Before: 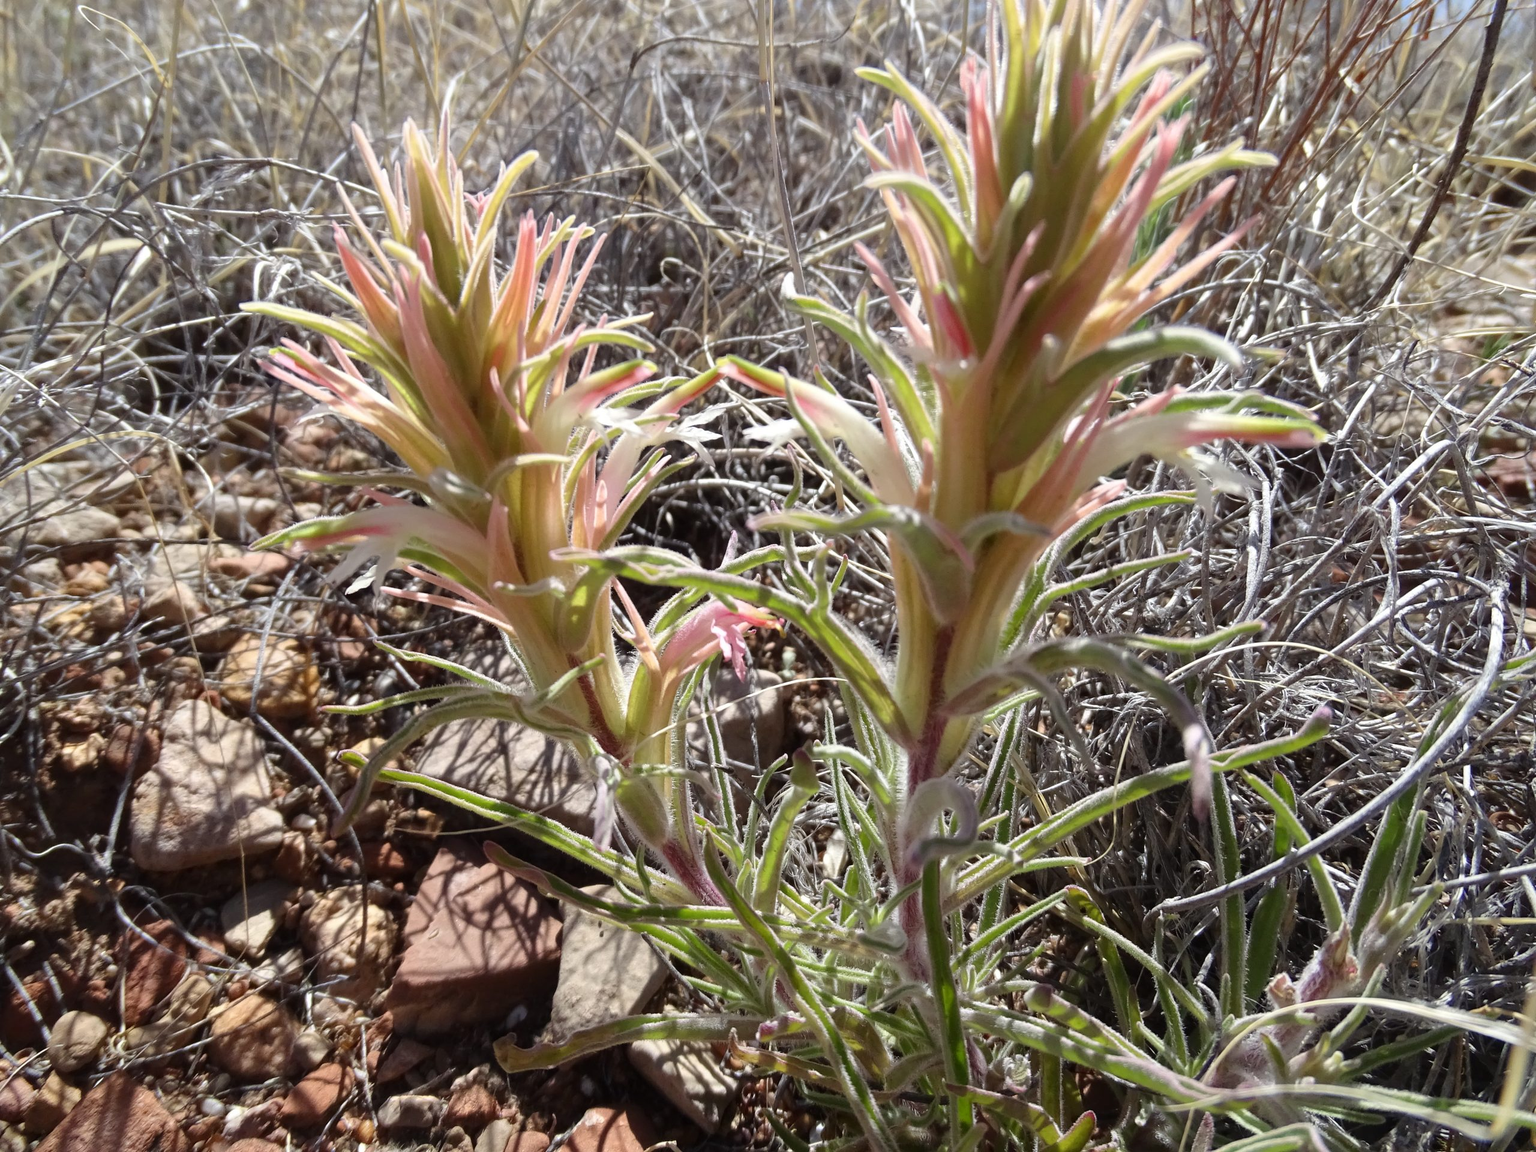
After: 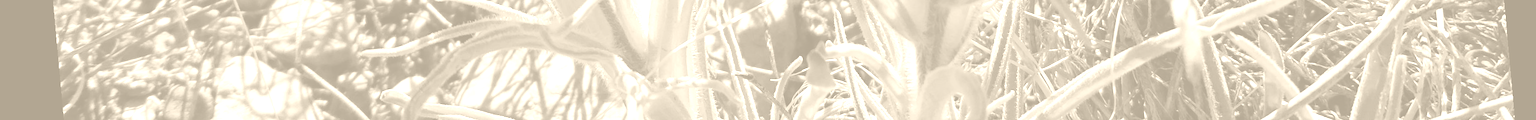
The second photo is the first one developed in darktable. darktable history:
crop and rotate: top 59.084%, bottom 30.916%
white balance: red 1.123, blue 0.83
color zones: curves: ch1 [(0, 0.34) (0.143, 0.164) (0.286, 0.152) (0.429, 0.176) (0.571, 0.173) (0.714, 0.188) (0.857, 0.199) (1, 0.34)]
rotate and perspective: rotation -5.2°, automatic cropping off
shadows and highlights: shadows 20.91, highlights -82.73, soften with gaussian
graduated density: rotation -0.352°, offset 57.64
colorize: hue 36°, saturation 71%, lightness 80.79%
